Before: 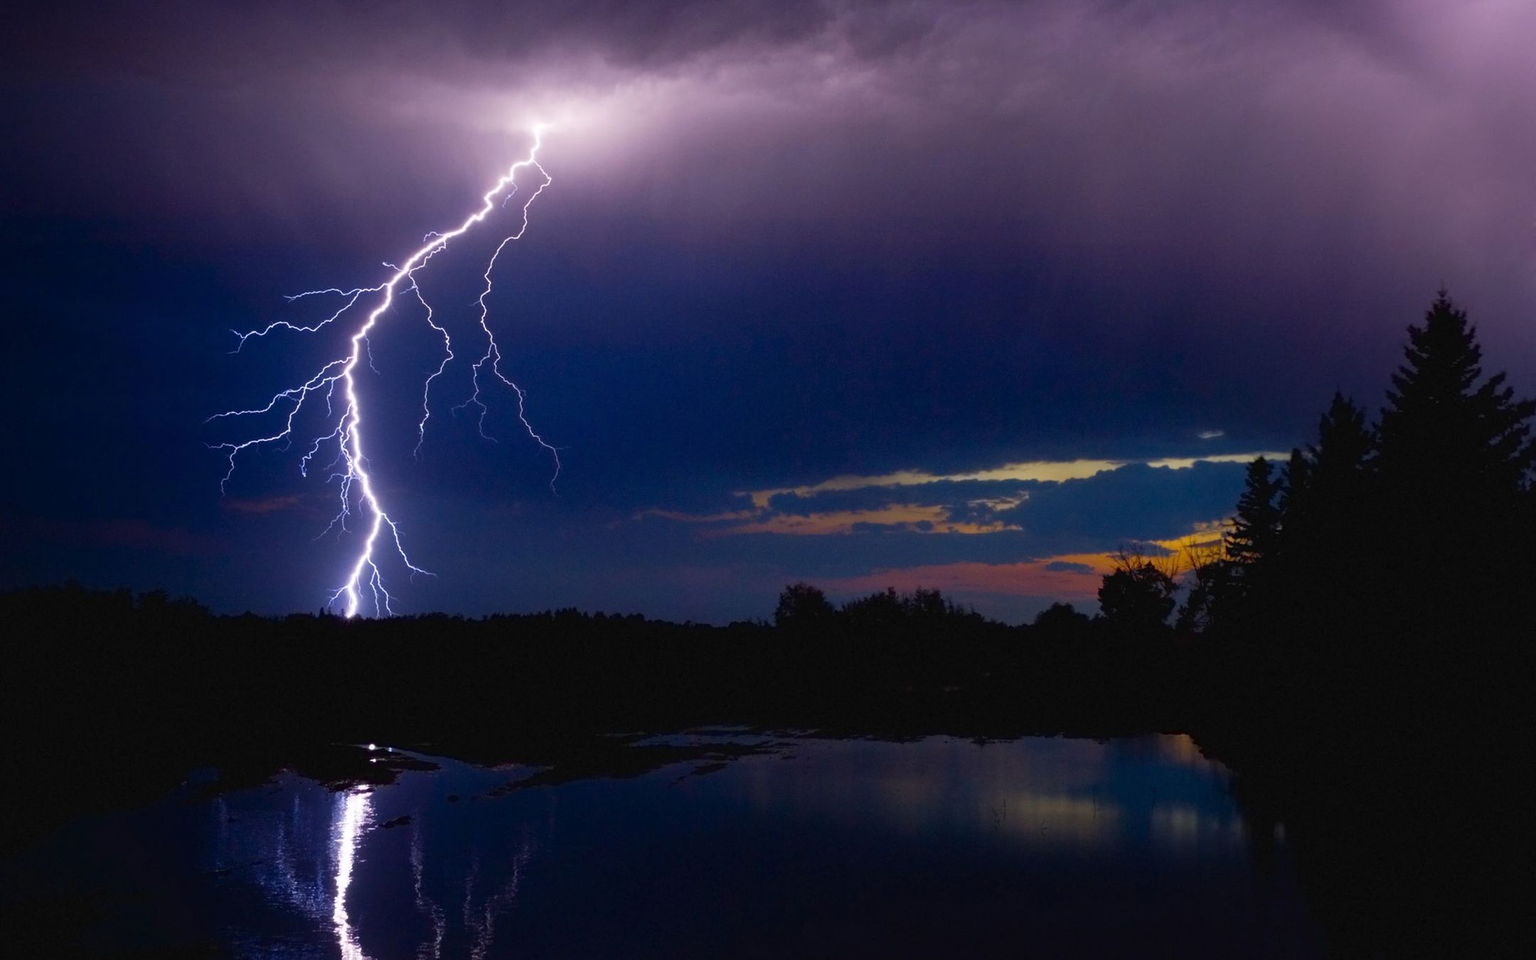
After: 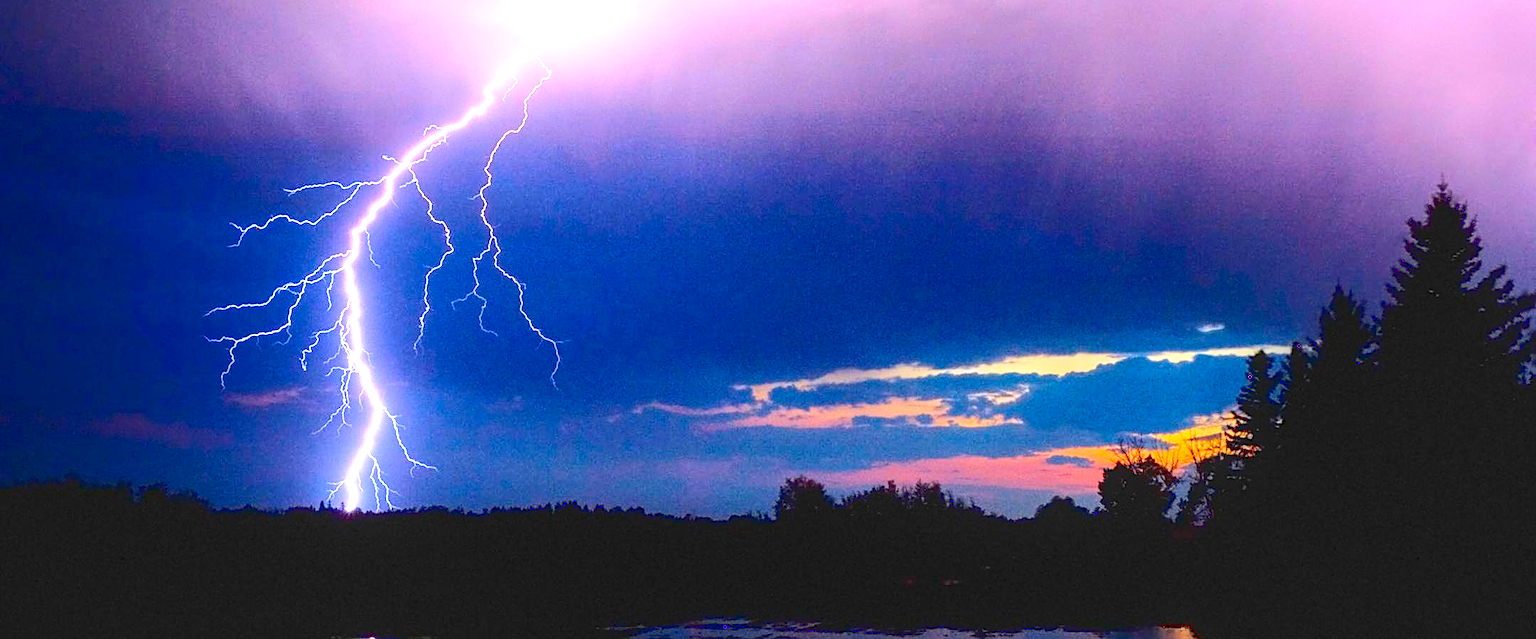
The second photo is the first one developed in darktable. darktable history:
base curve: curves: ch0 [(0, 0.007) (0.028, 0.063) (0.121, 0.311) (0.46, 0.743) (0.859, 0.957) (1, 1)]
local contrast: on, module defaults
exposure: exposure 1.21 EV, compensate highlight preservation false
tone equalizer: on, module defaults
sharpen: on, module defaults
contrast equalizer: octaves 7, y [[0.5, 0.5, 0.472, 0.5, 0.5, 0.5], [0.5 ×6], [0.5 ×6], [0 ×6], [0 ×6]]
crop: top 11.134%, bottom 22.246%
